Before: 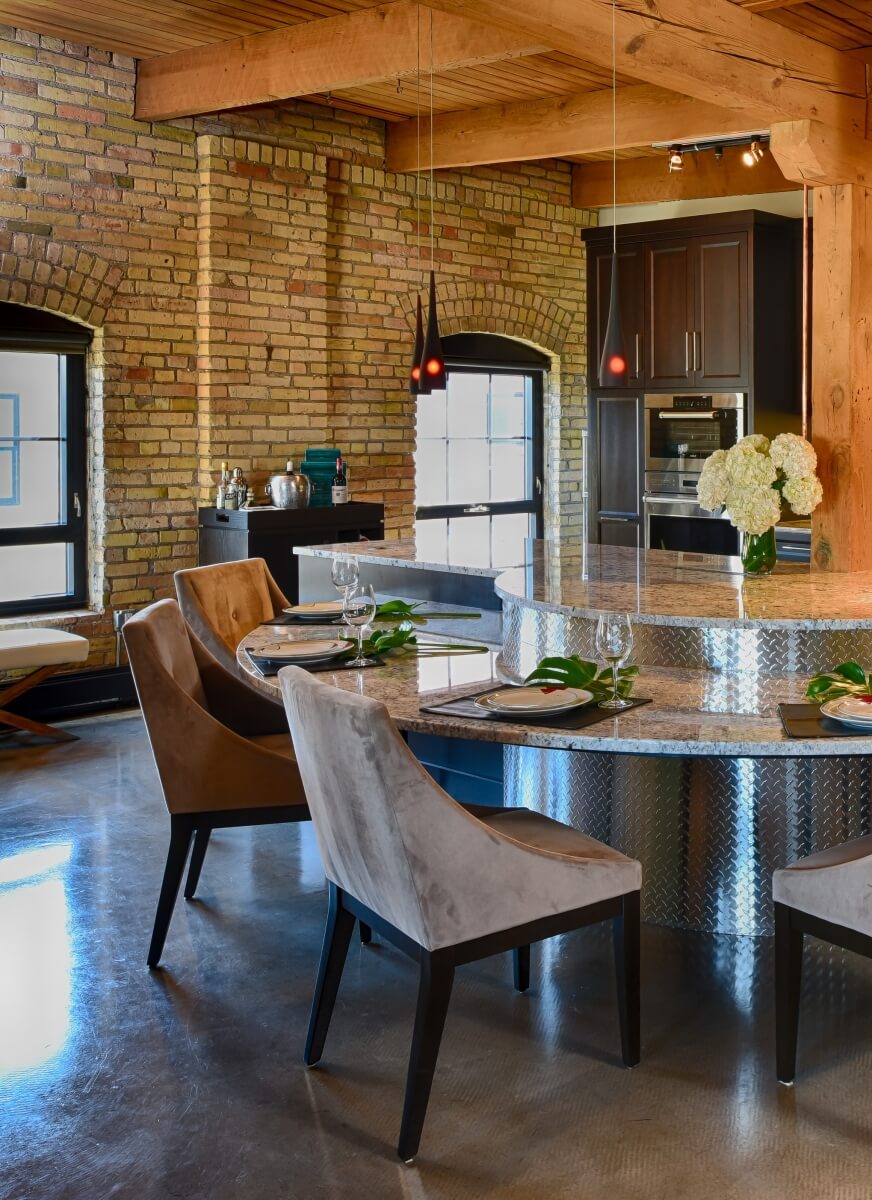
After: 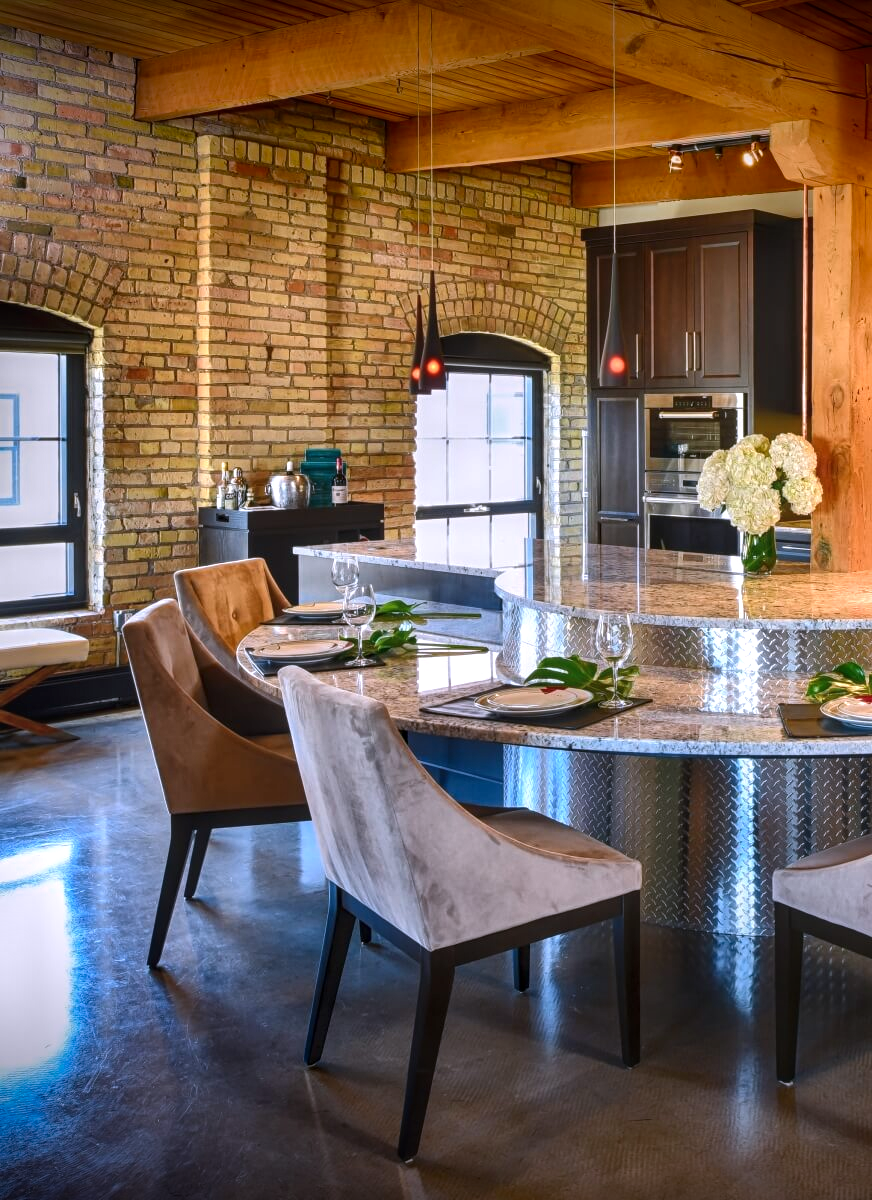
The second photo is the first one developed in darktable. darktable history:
white balance: red 1.004, blue 1.096
vignetting: fall-off start 98.29%, fall-off radius 100%, brightness -1, saturation 0.5, width/height ratio 1.428
exposure: black level correction -0.002, exposure 0.54 EV, compensate highlight preservation false
local contrast: on, module defaults
color zones: curves: ch0 [(0, 0.5) (0.143, 0.5) (0.286, 0.5) (0.429, 0.495) (0.571, 0.437) (0.714, 0.44) (0.857, 0.496) (1, 0.5)]
